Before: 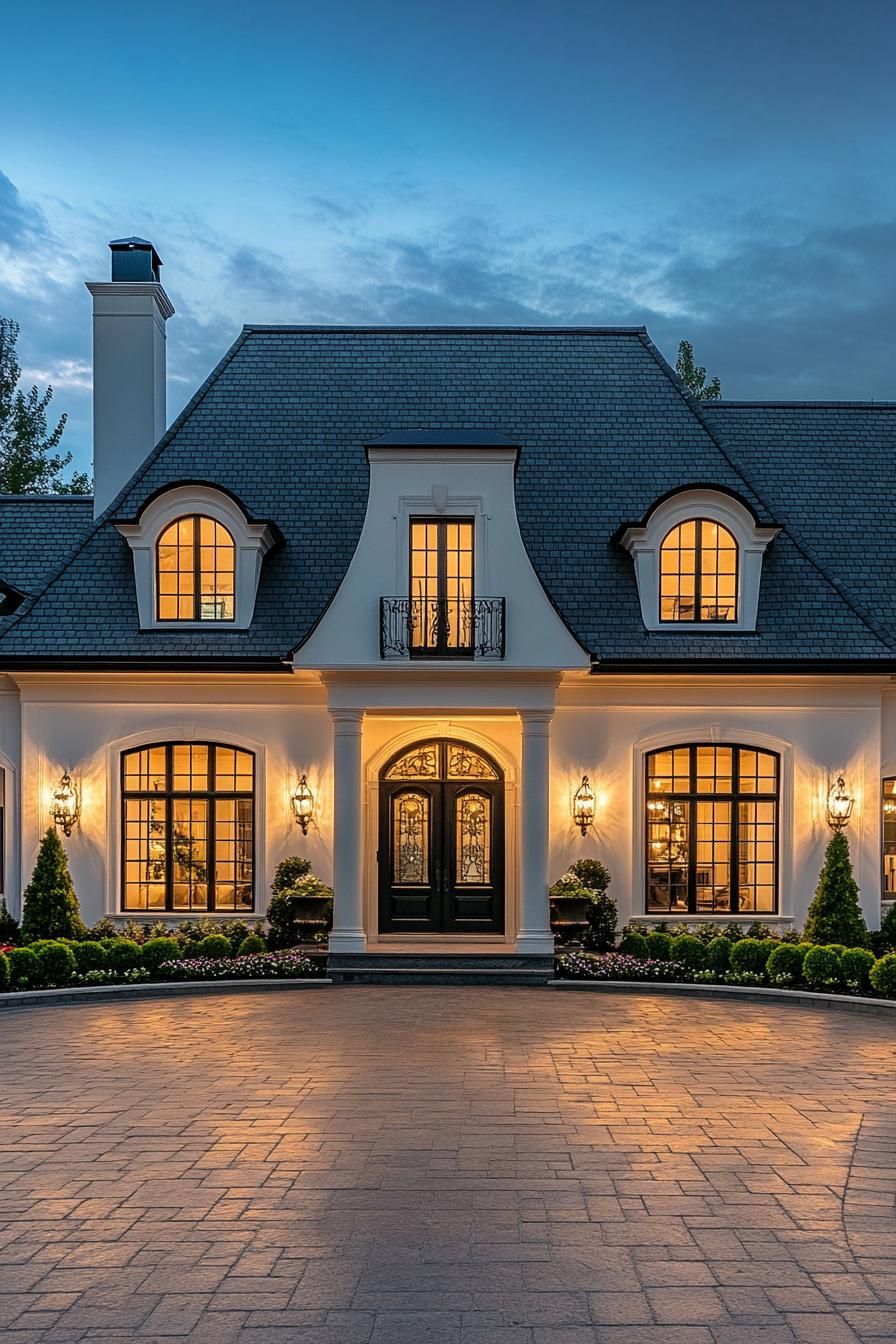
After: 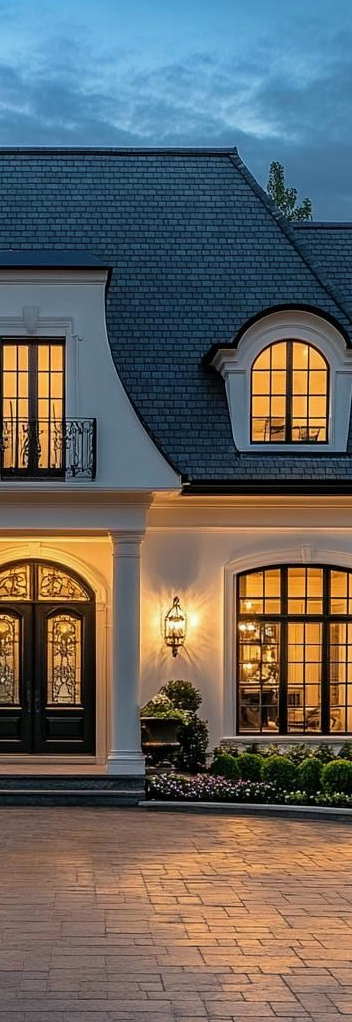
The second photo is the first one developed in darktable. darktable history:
crop: left 45.721%, top 13.393%, right 14.118%, bottom 10.01%
white balance: red 0.982, blue 1.018
